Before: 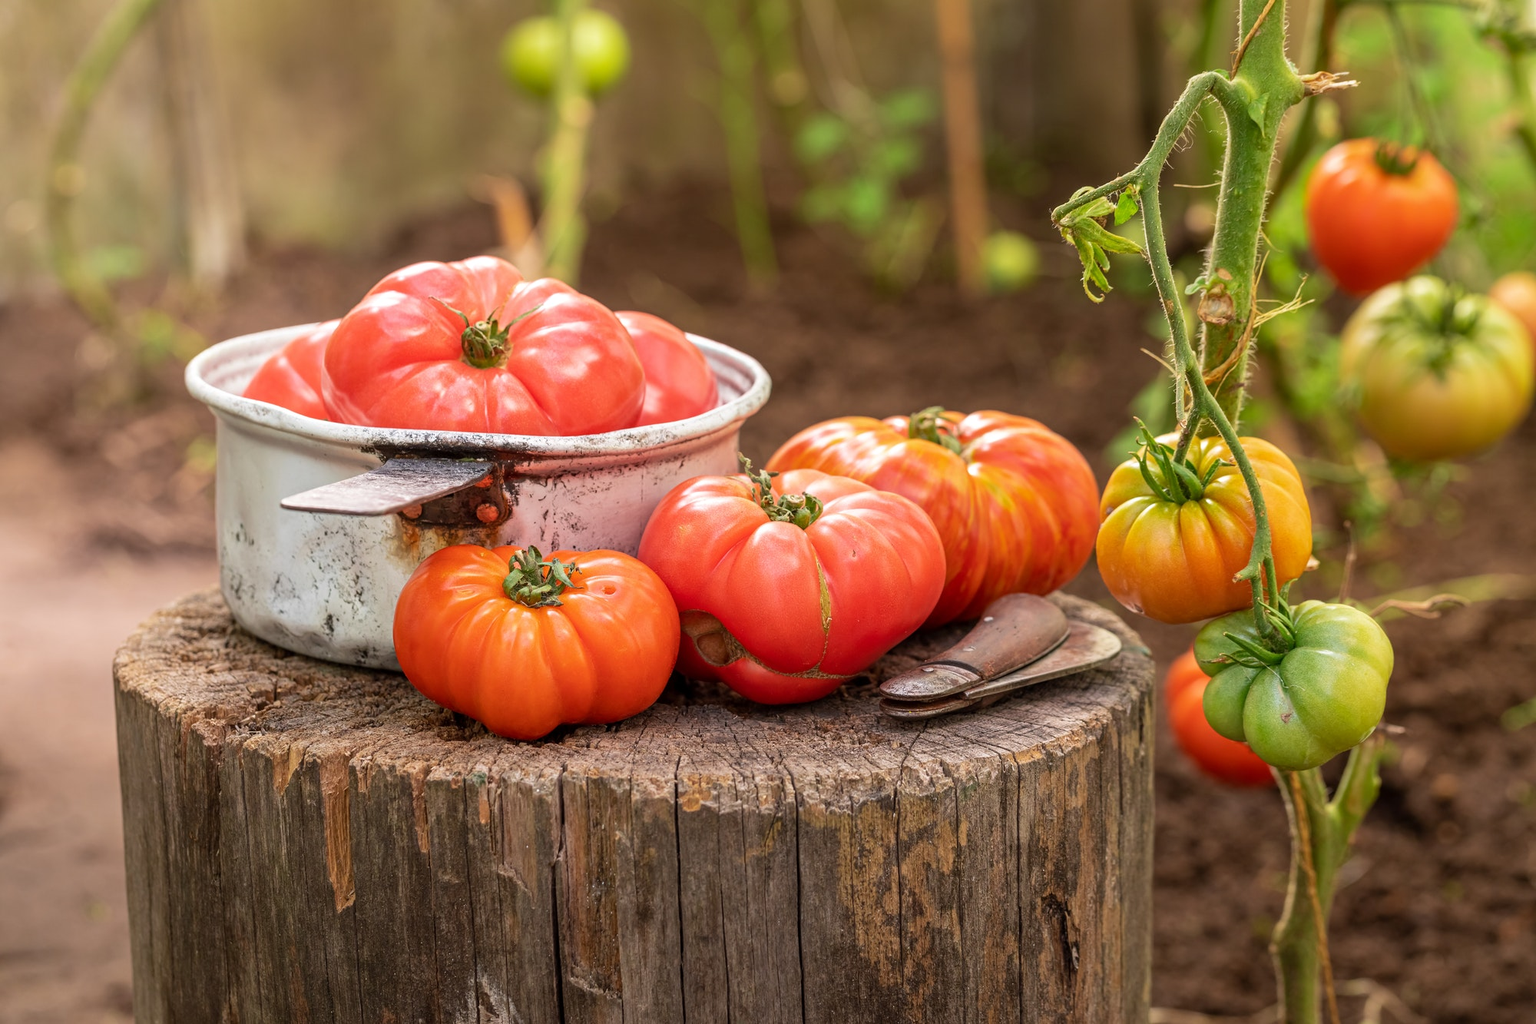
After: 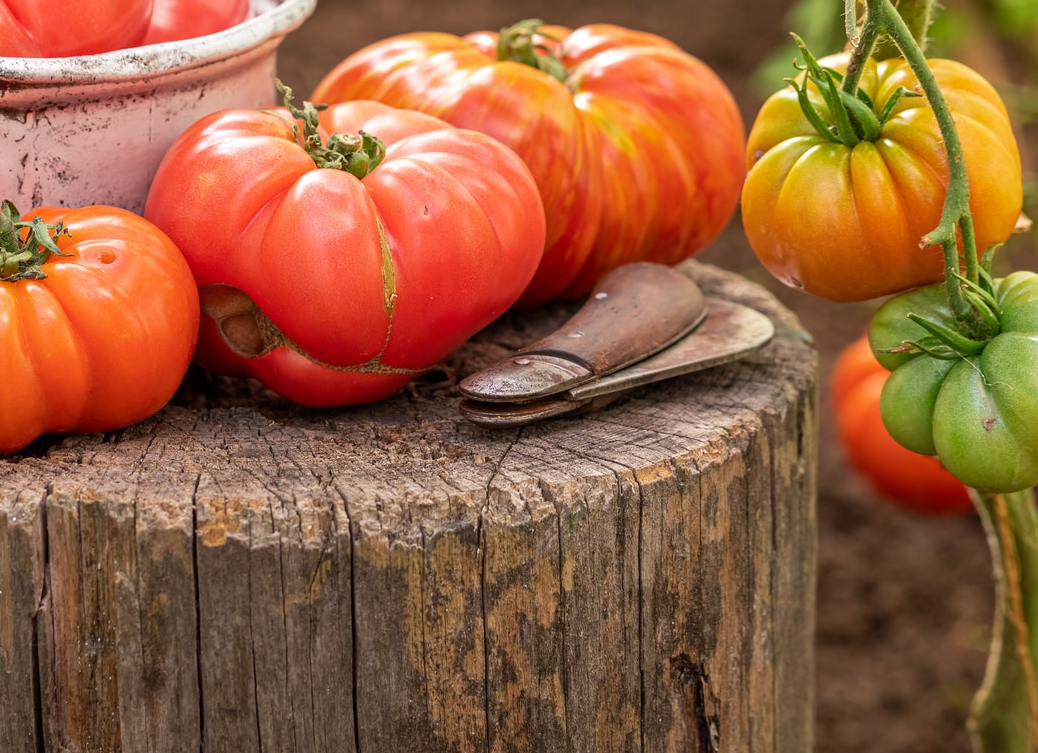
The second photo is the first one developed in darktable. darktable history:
crop: left 34.321%, top 38.325%, right 13.745%, bottom 5.118%
